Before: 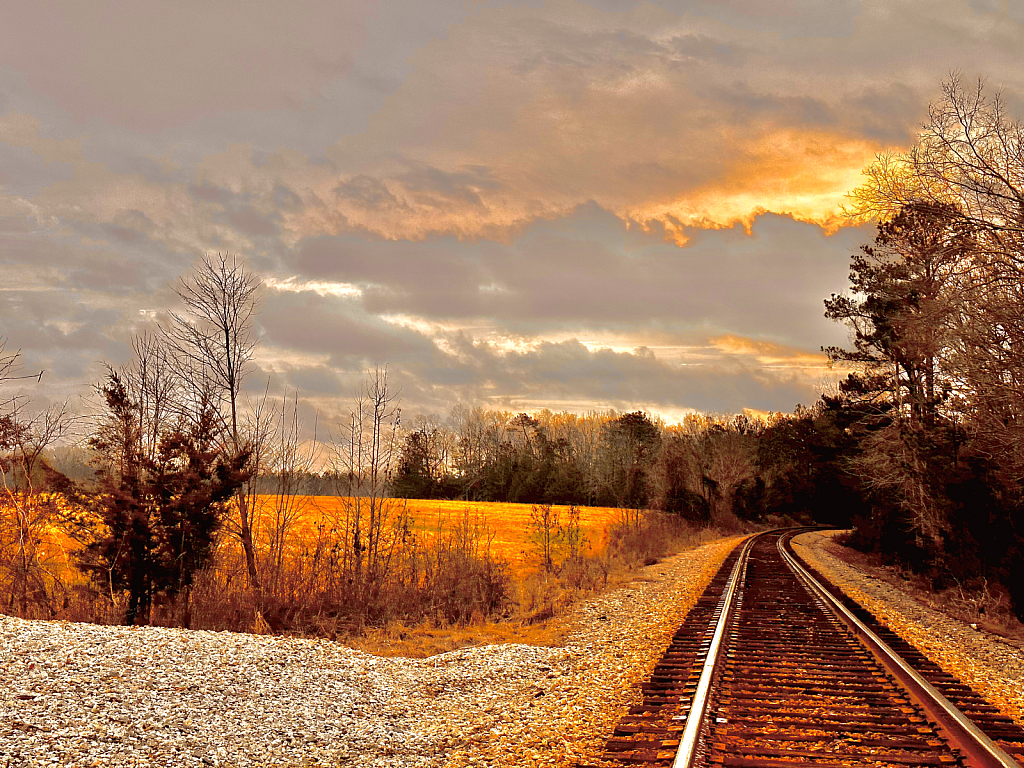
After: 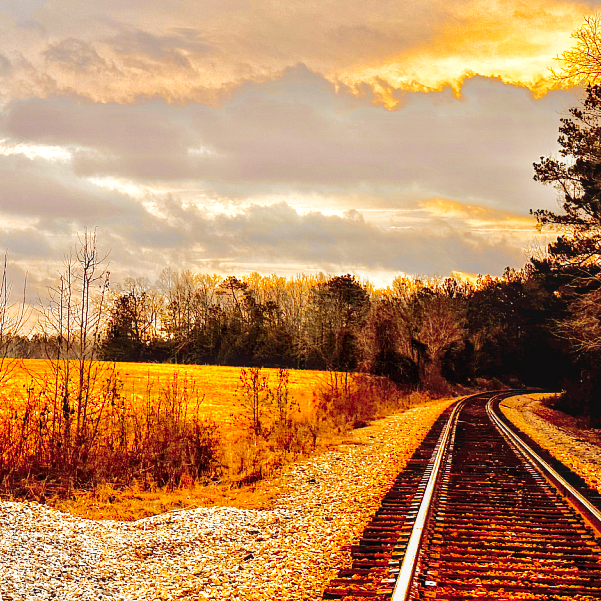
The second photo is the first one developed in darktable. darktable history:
local contrast: on, module defaults
crop and rotate: left 28.511%, top 17.842%, right 12.73%, bottom 3.9%
tone curve: curves: ch0 [(0.003, 0.023) (0.071, 0.052) (0.236, 0.197) (0.466, 0.557) (0.631, 0.764) (0.806, 0.906) (1, 1)]; ch1 [(0, 0) (0.262, 0.227) (0.417, 0.386) (0.469, 0.467) (0.502, 0.51) (0.528, 0.521) (0.573, 0.555) (0.605, 0.621) (0.644, 0.671) (0.686, 0.728) (0.994, 0.987)]; ch2 [(0, 0) (0.262, 0.188) (0.385, 0.353) (0.427, 0.424) (0.495, 0.502) (0.531, 0.555) (0.583, 0.632) (0.644, 0.748) (1, 1)], preserve colors none
